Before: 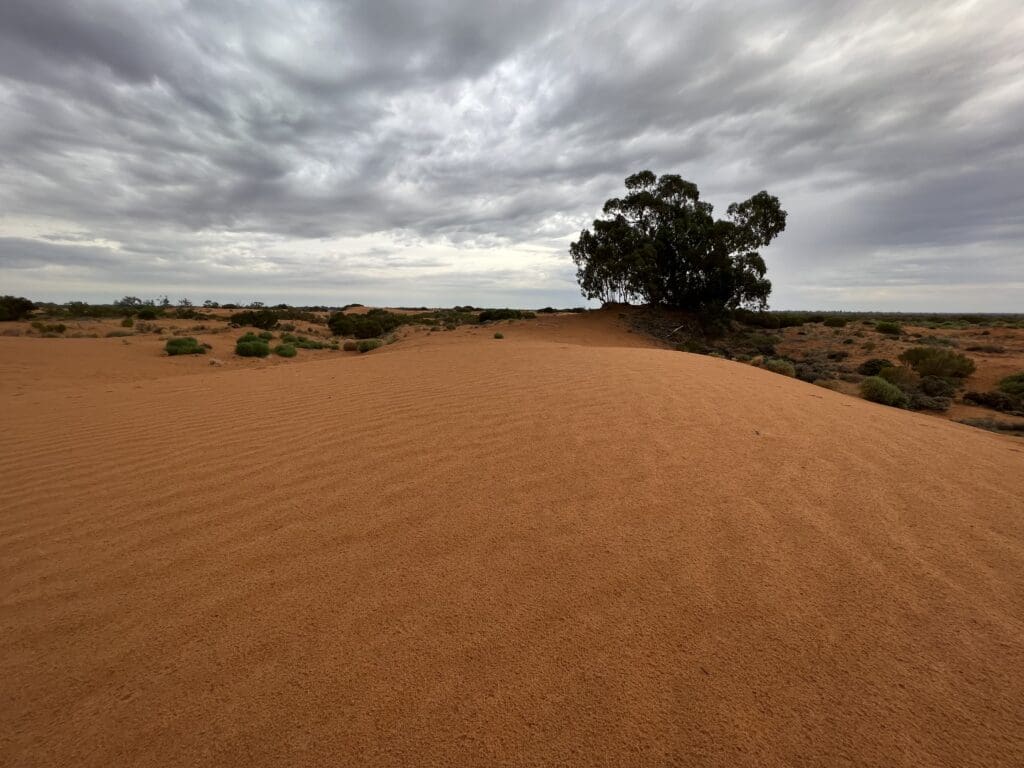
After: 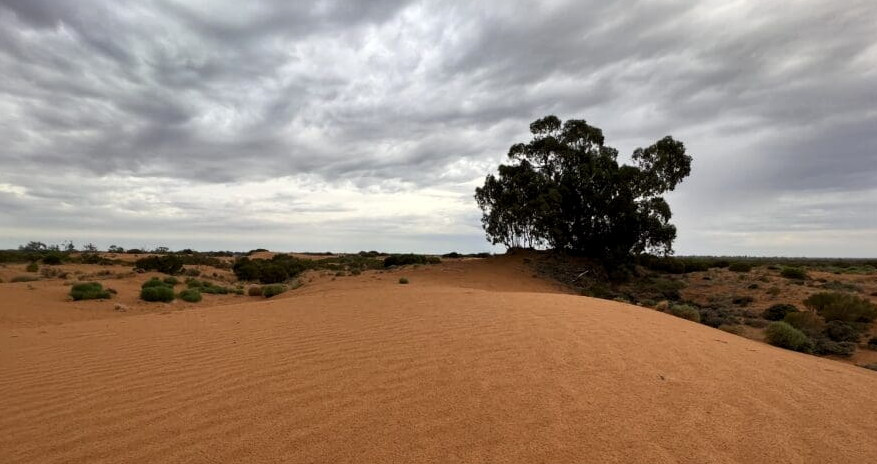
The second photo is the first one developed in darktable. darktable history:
levels: levels [0.016, 0.5, 0.996]
crop and rotate: left 9.345%, top 7.22%, right 4.982%, bottom 32.331%
contrast brightness saturation: contrast 0.1, brightness 0.02, saturation 0.02
